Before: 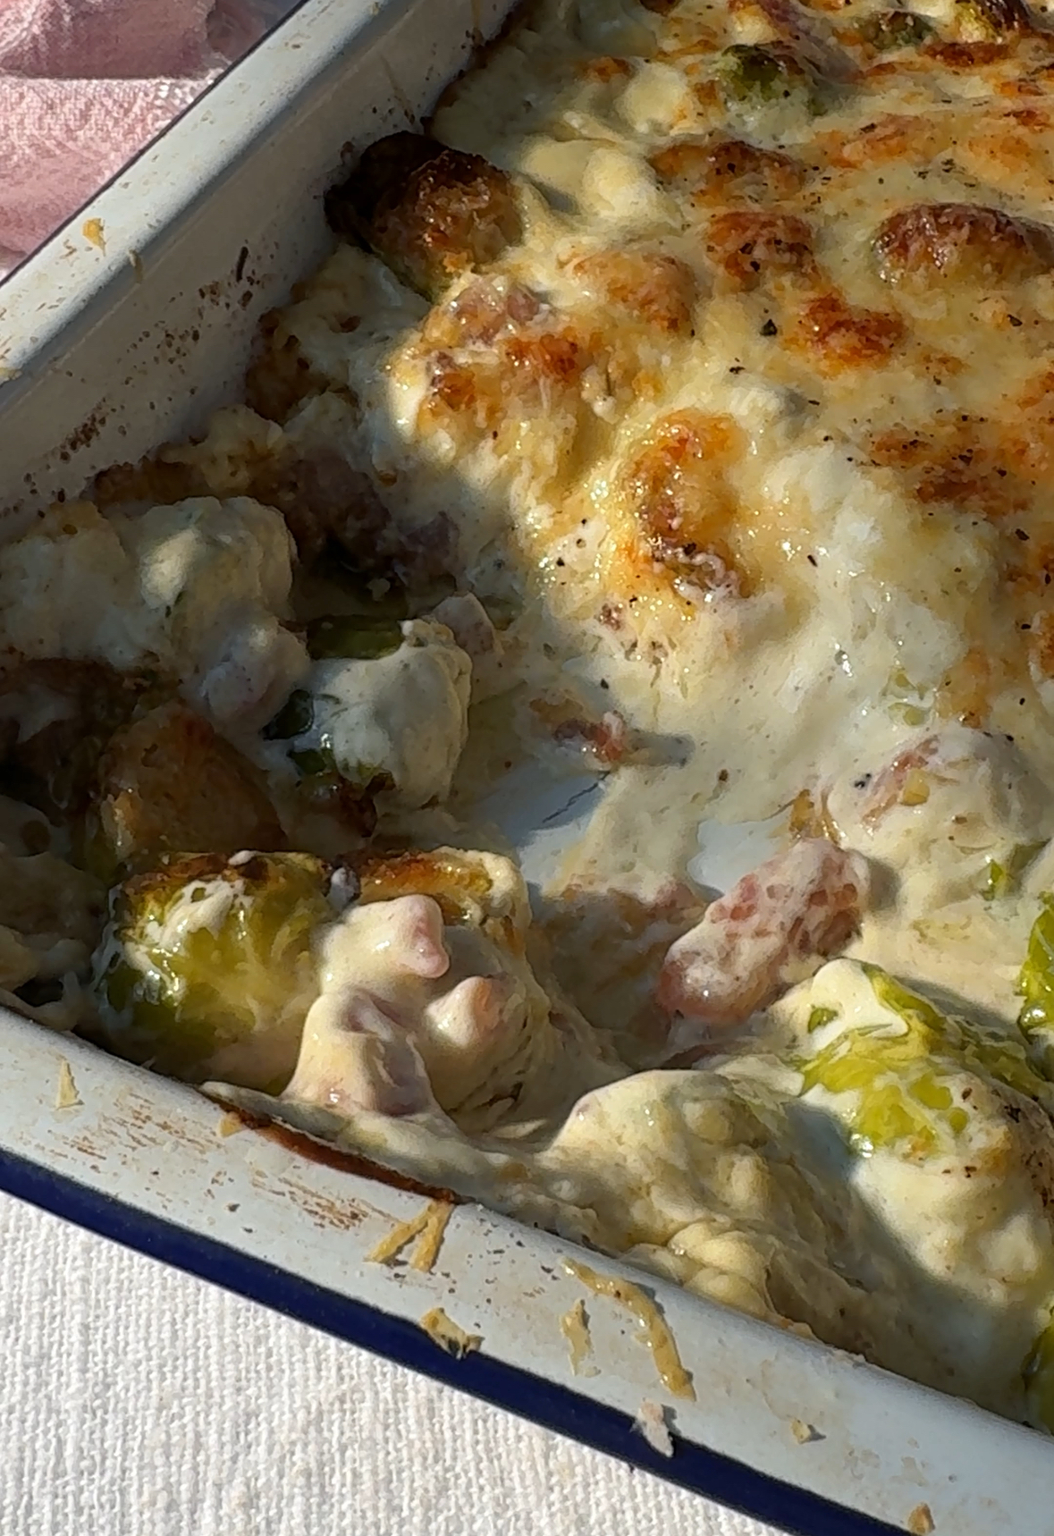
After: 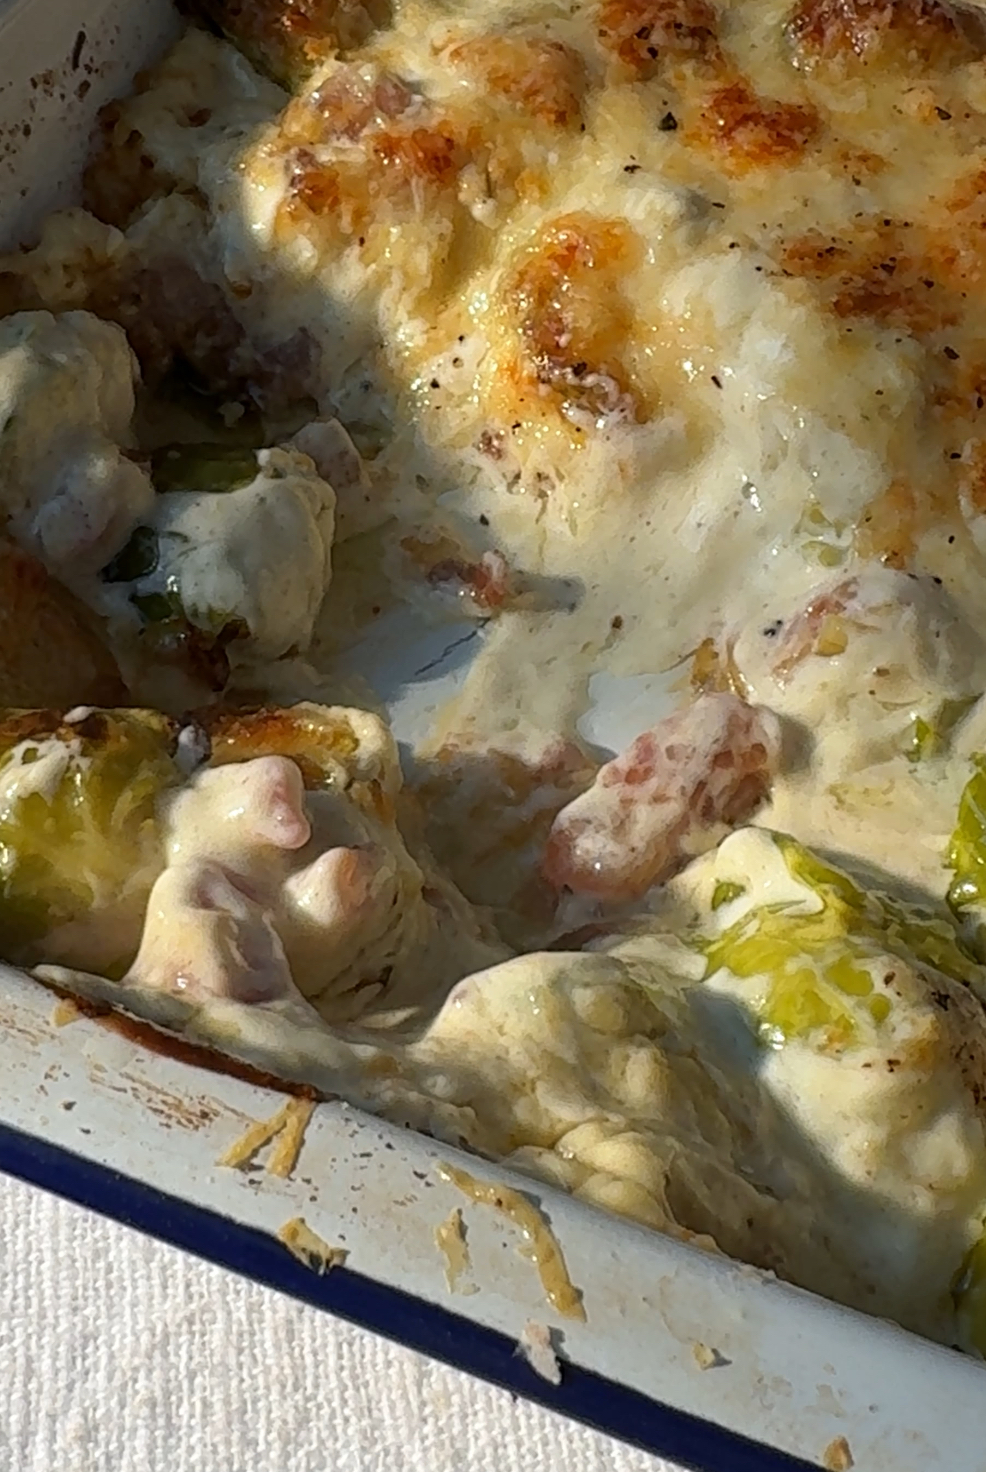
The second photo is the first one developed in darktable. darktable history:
crop: left 16.328%, top 14.296%
